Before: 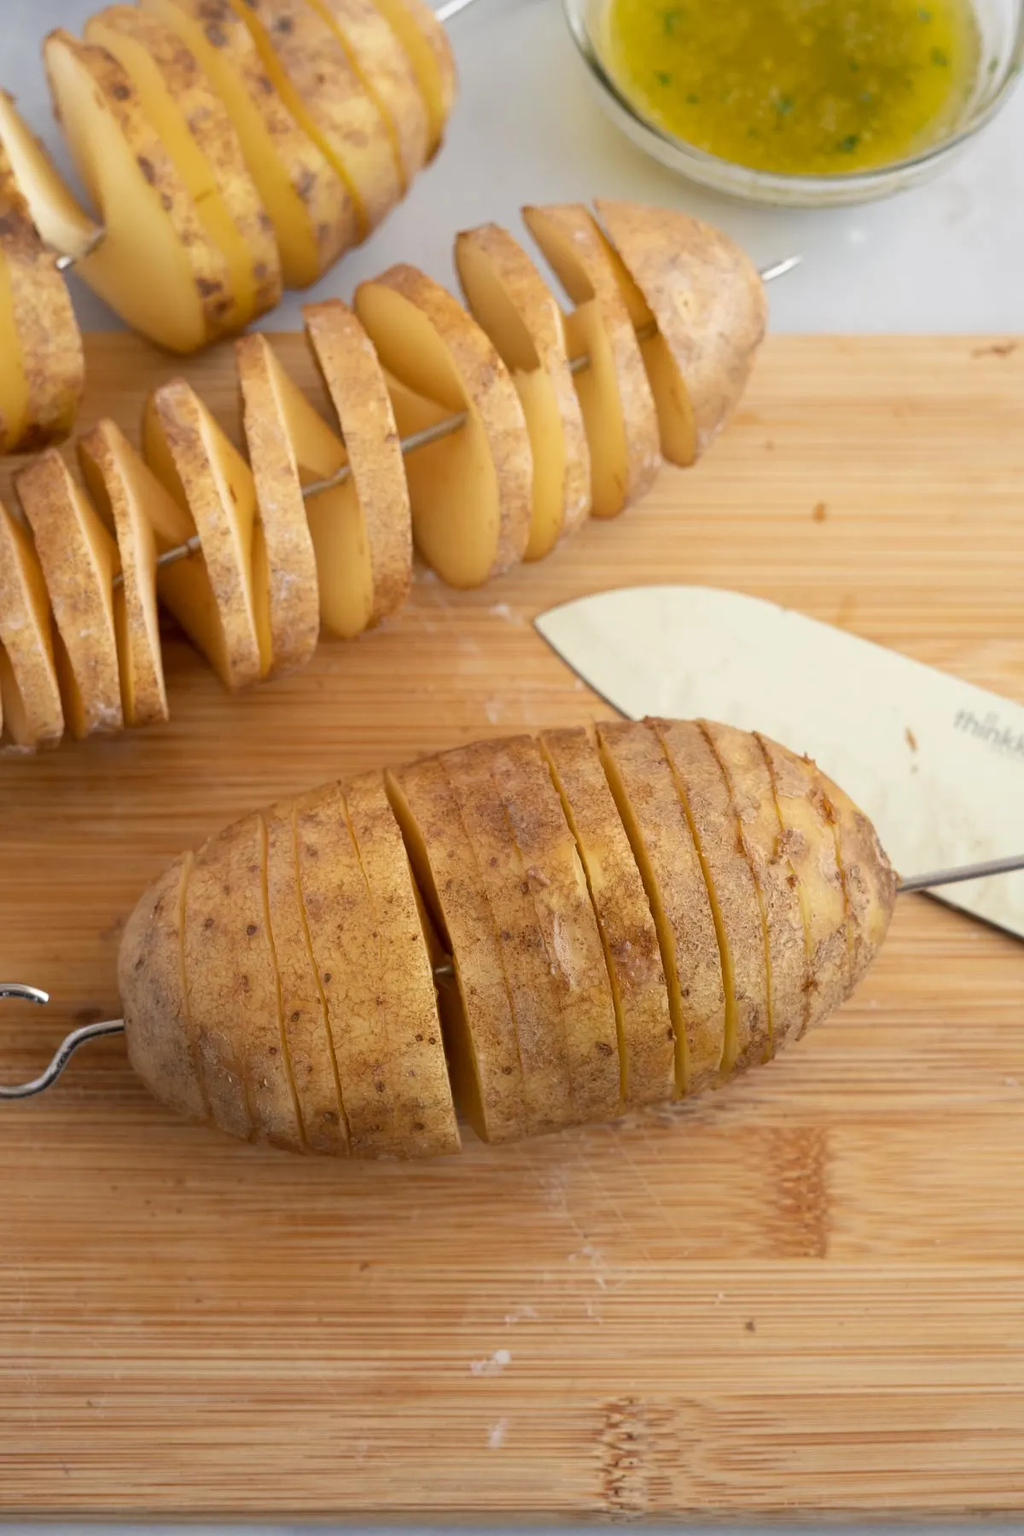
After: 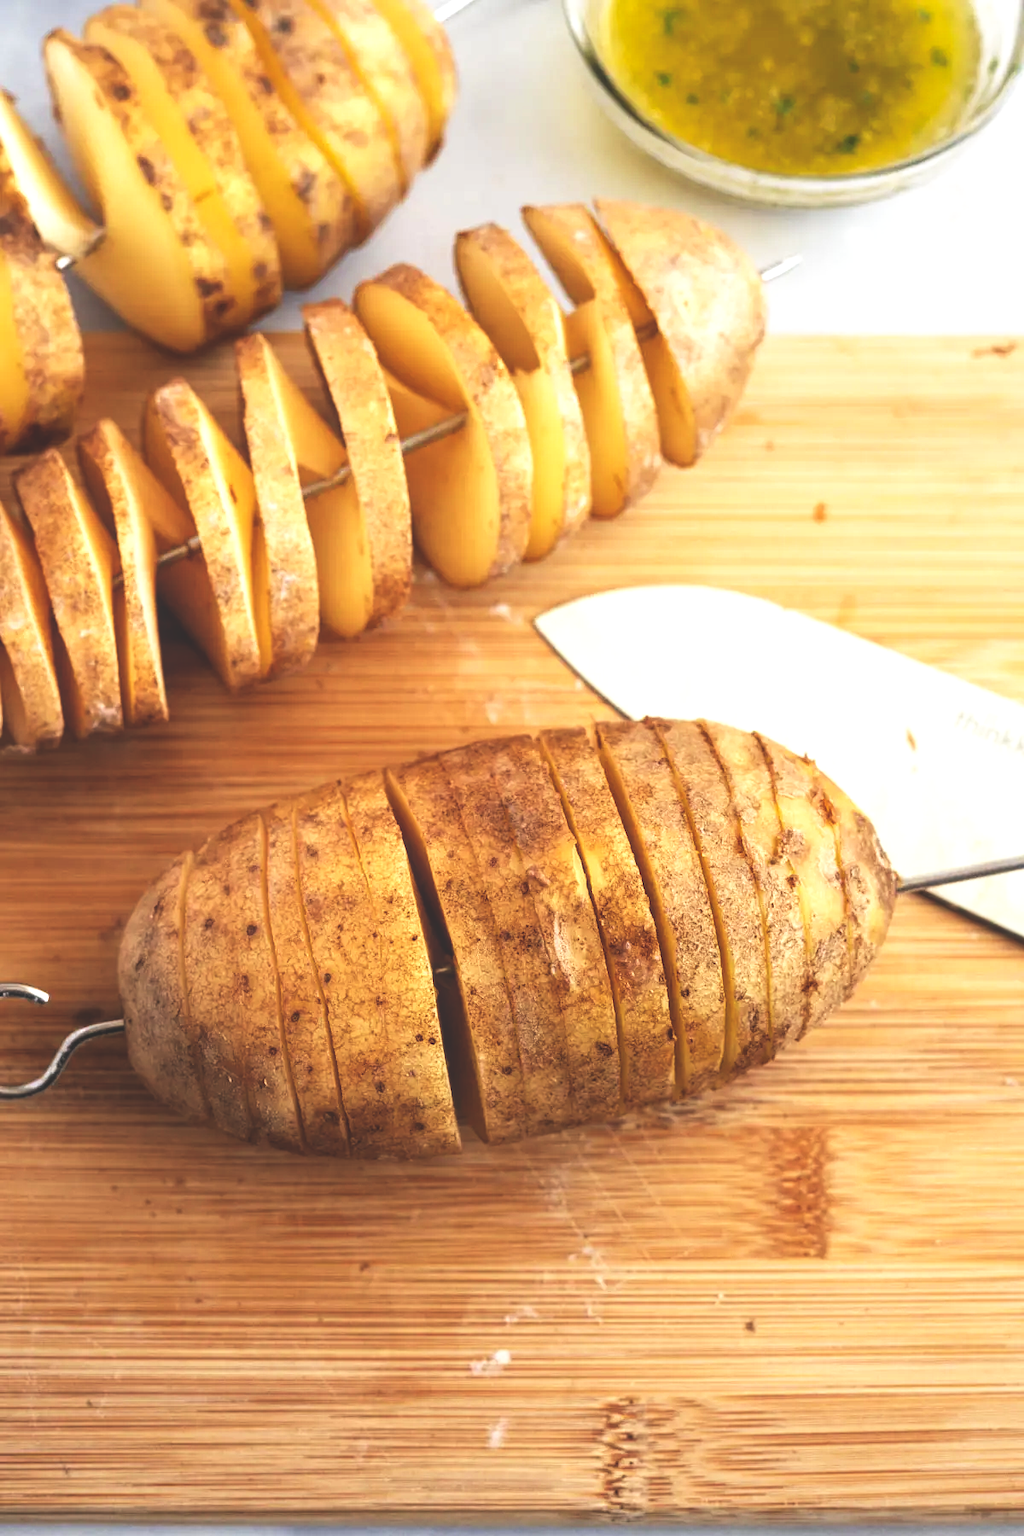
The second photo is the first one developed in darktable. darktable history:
base curve: curves: ch0 [(0, 0.036) (0.007, 0.037) (0.604, 0.887) (1, 1)], preserve colors none
local contrast: highlights 83%, shadows 81%
shadows and highlights: shadows 12, white point adjustment 1.2, highlights -0.36, soften with gaussian
sharpen: radius 5.325, amount 0.312, threshold 26.433
